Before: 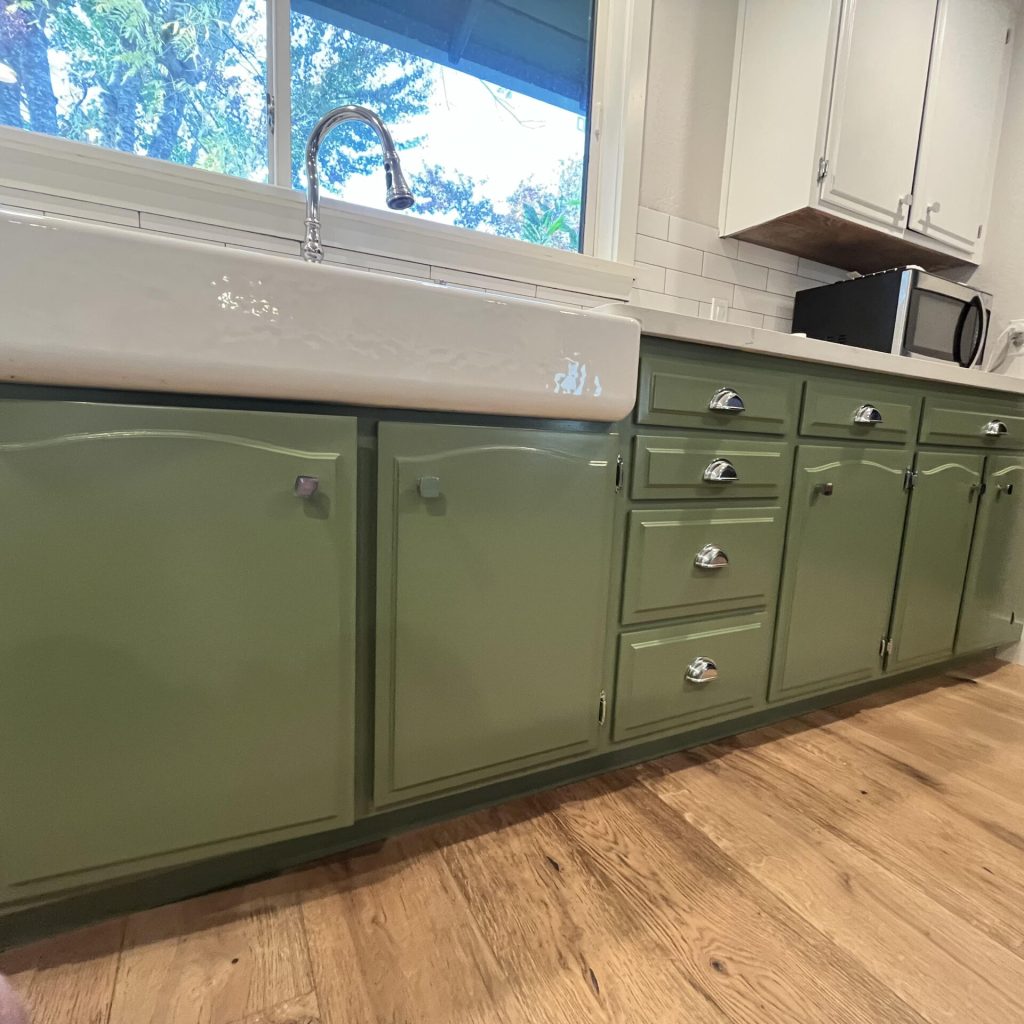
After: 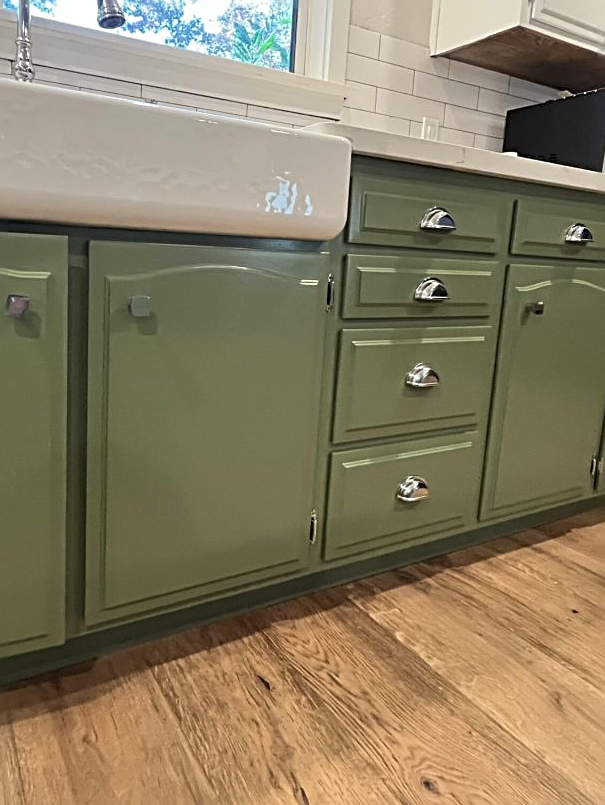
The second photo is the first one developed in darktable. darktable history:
crop and rotate: left 28.256%, top 17.734%, right 12.656%, bottom 3.573%
sharpen: radius 3.119
white balance: emerald 1
